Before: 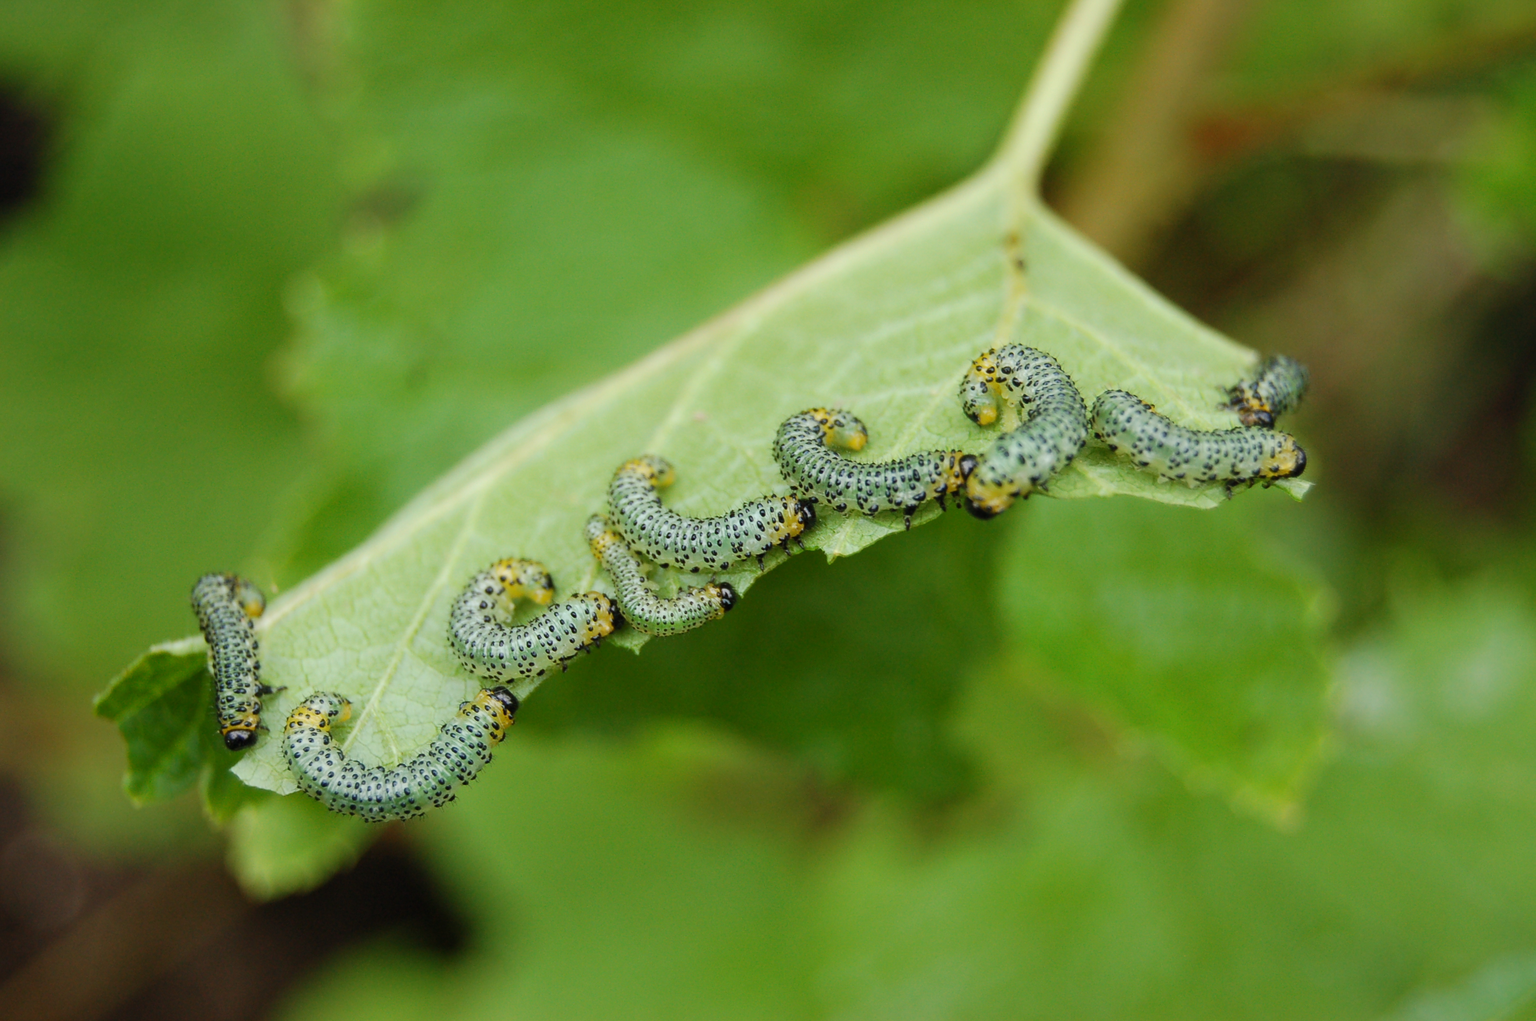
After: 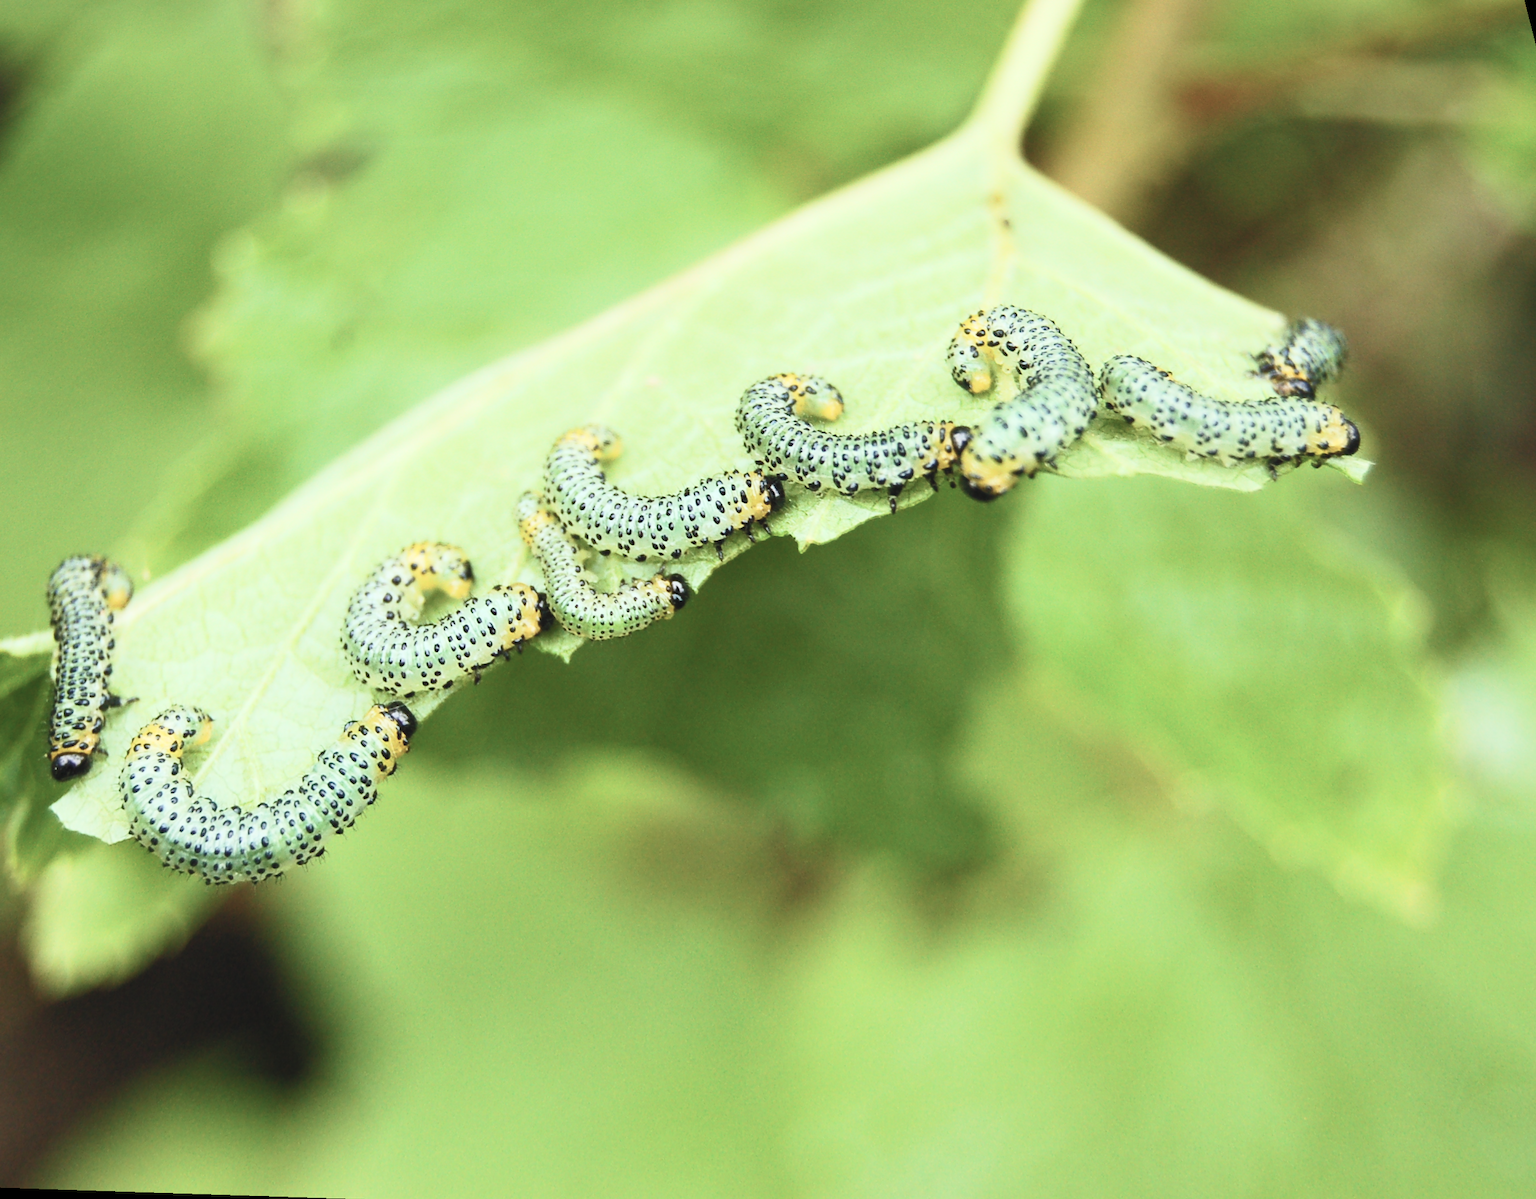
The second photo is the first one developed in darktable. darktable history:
velvia: on, module defaults
white balance: red 0.986, blue 1.01
contrast brightness saturation: contrast 0.43, brightness 0.56, saturation -0.19
rotate and perspective: rotation 0.72°, lens shift (vertical) -0.352, lens shift (horizontal) -0.051, crop left 0.152, crop right 0.859, crop top 0.019, crop bottom 0.964
